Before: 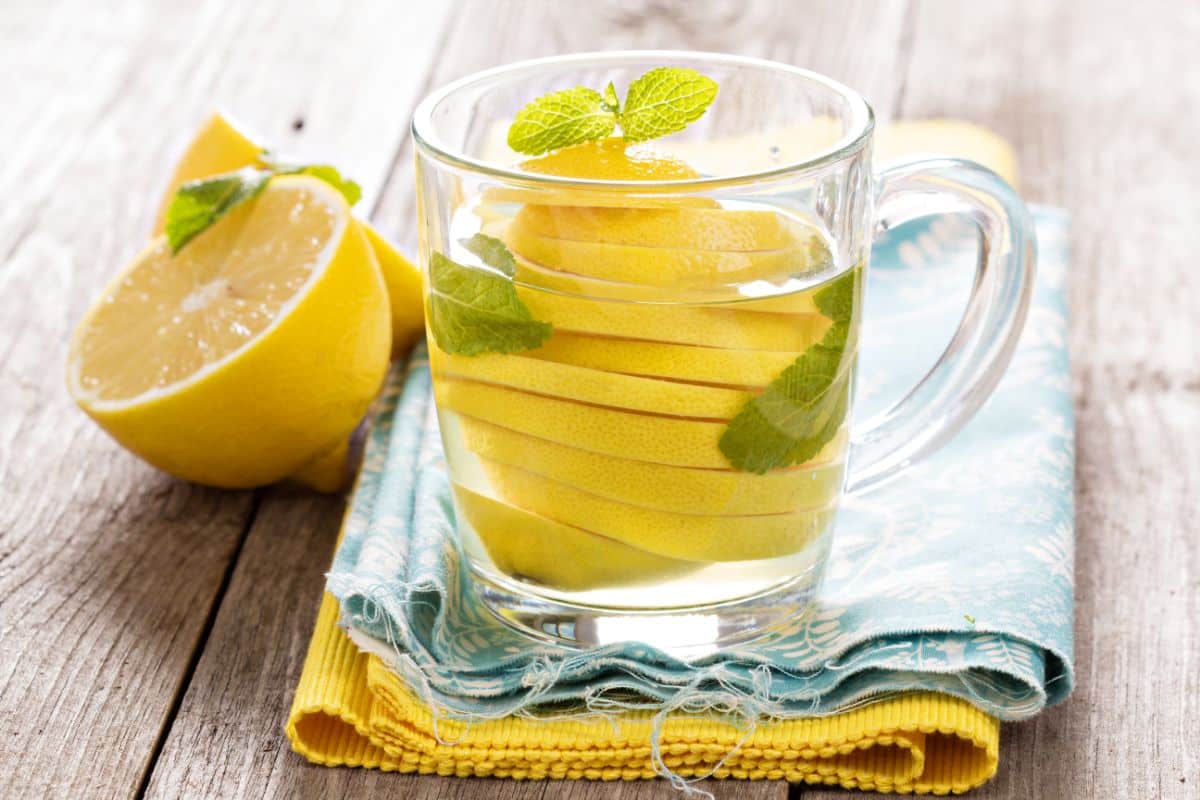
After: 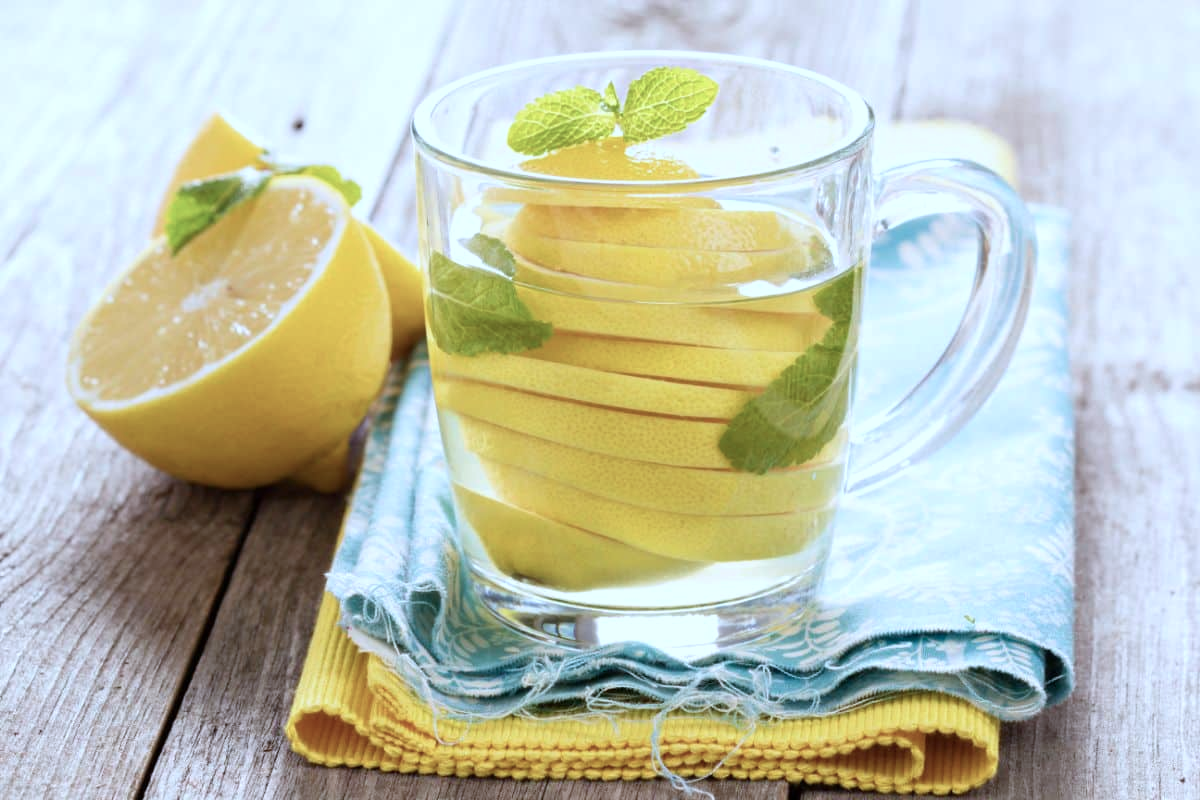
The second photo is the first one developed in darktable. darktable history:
color calibration: illuminant as shot in camera, x 0.379, y 0.381, temperature 4095.21 K, gamut compression 2.98
